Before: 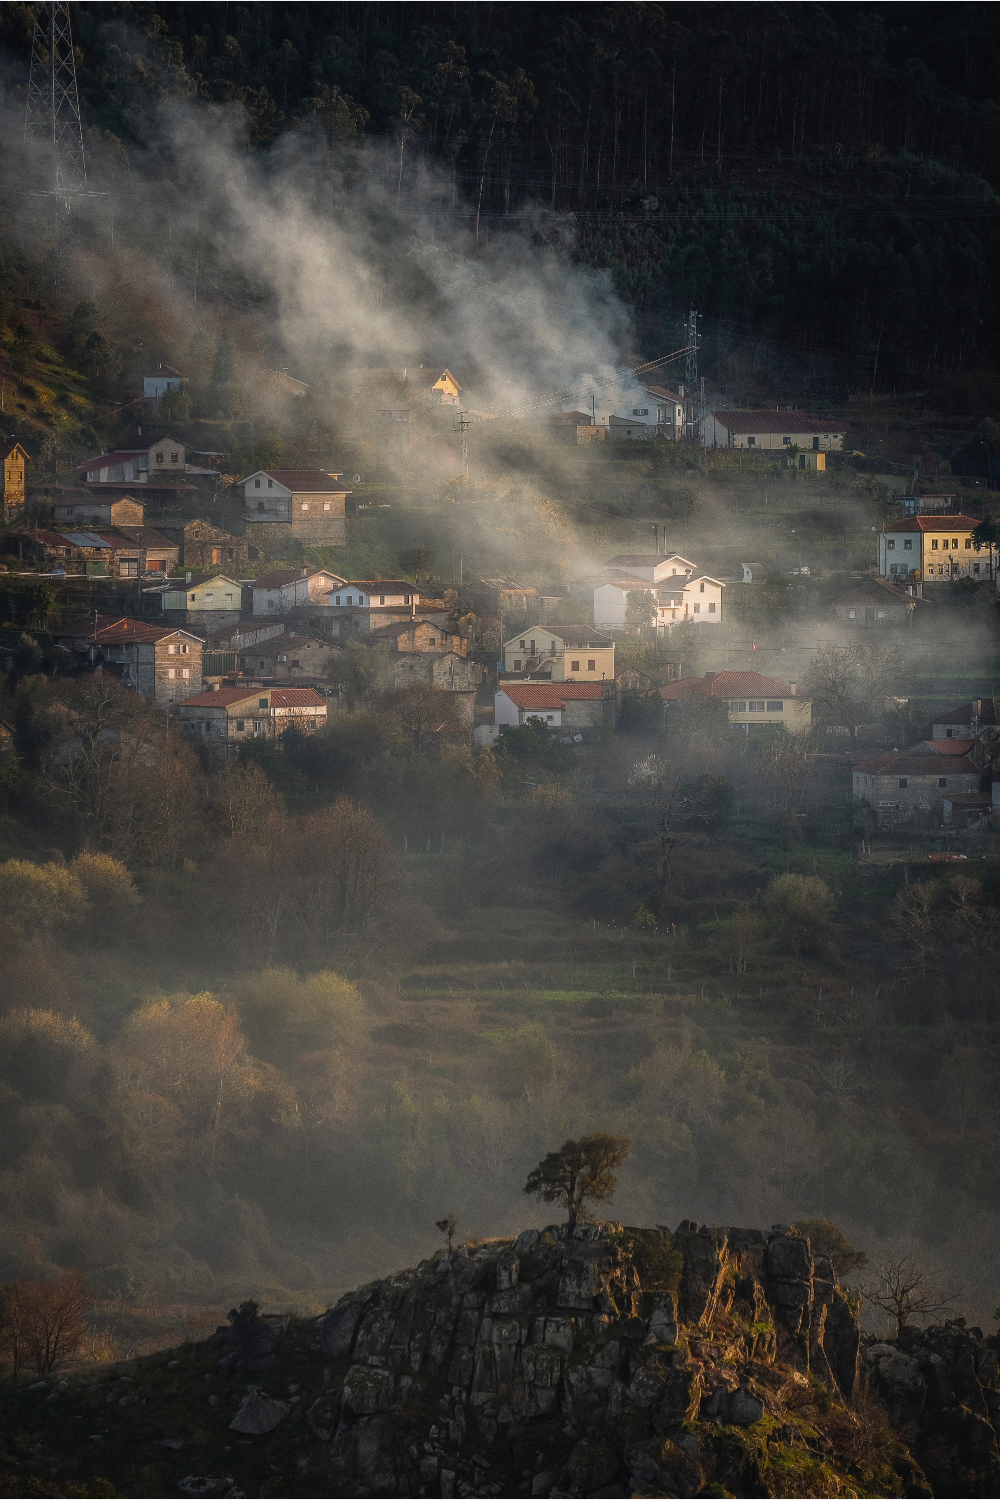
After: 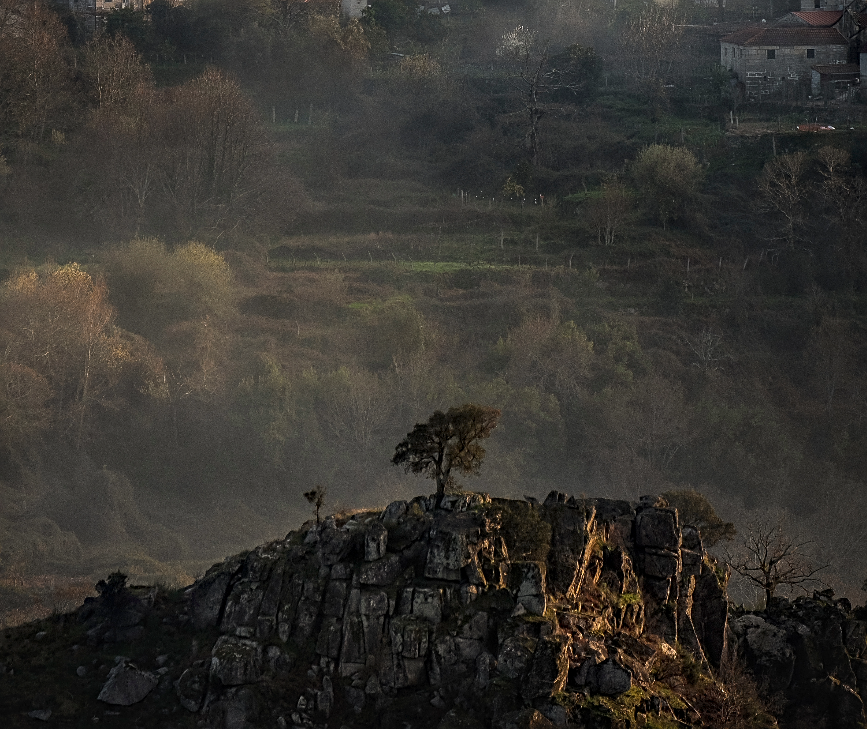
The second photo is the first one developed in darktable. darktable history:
sharpen: on, module defaults
crop and rotate: left 13.277%, top 48.651%, bottom 2.732%
contrast equalizer: y [[0.545, 0.572, 0.59, 0.59, 0.571, 0.545], [0.5 ×6], [0.5 ×6], [0 ×6], [0 ×6]]
exposure: exposure -0.391 EV, compensate exposure bias true, compensate highlight preservation false
